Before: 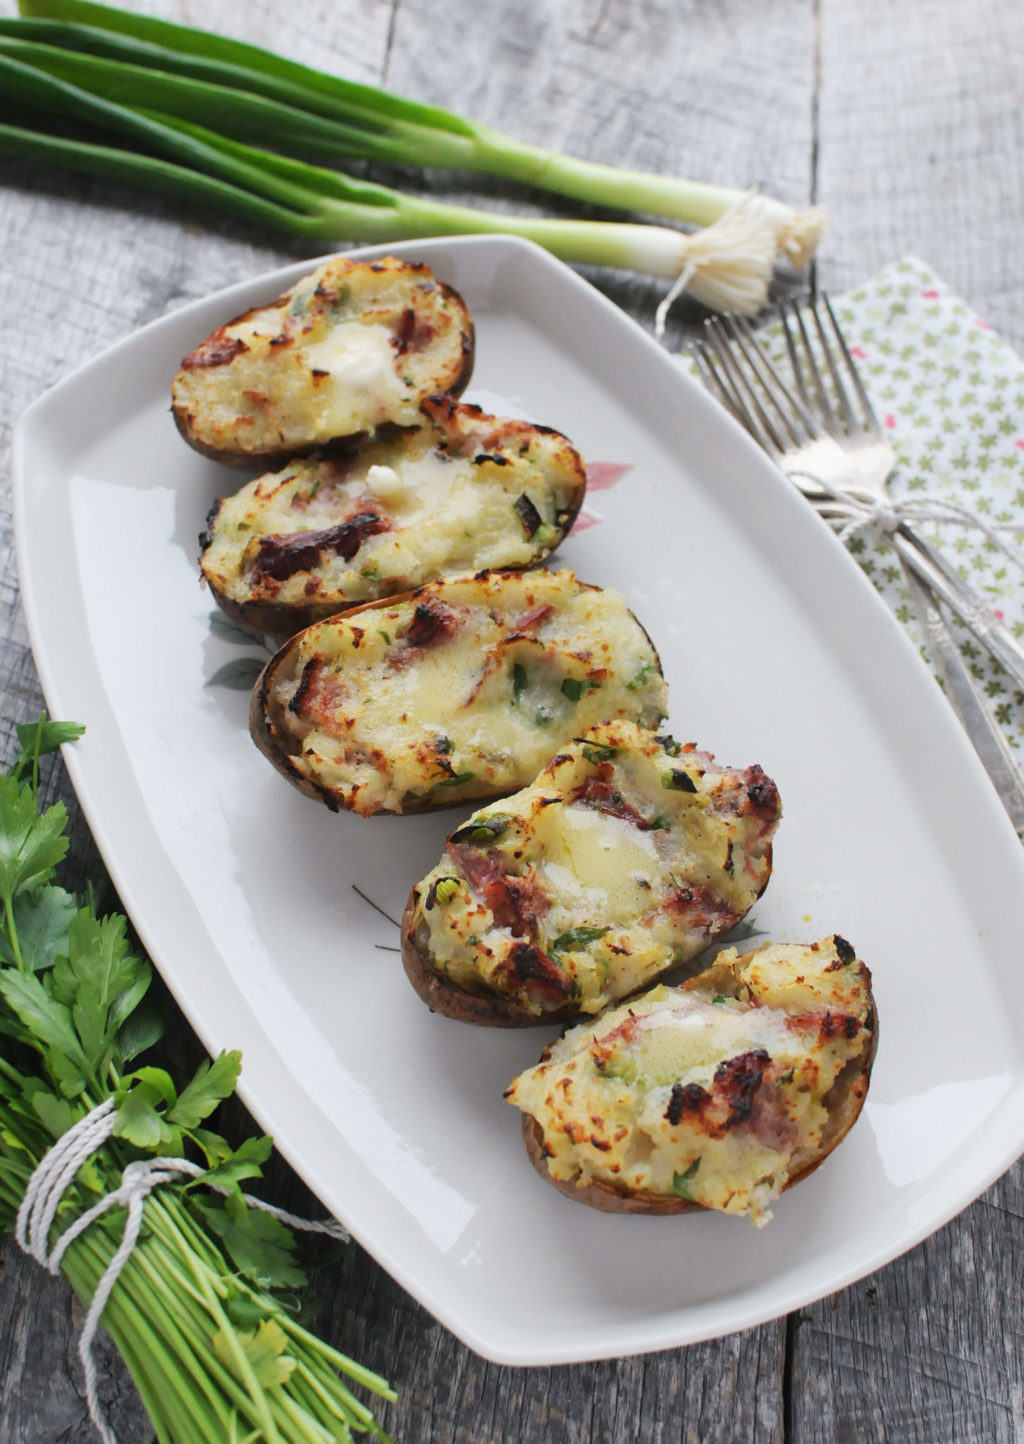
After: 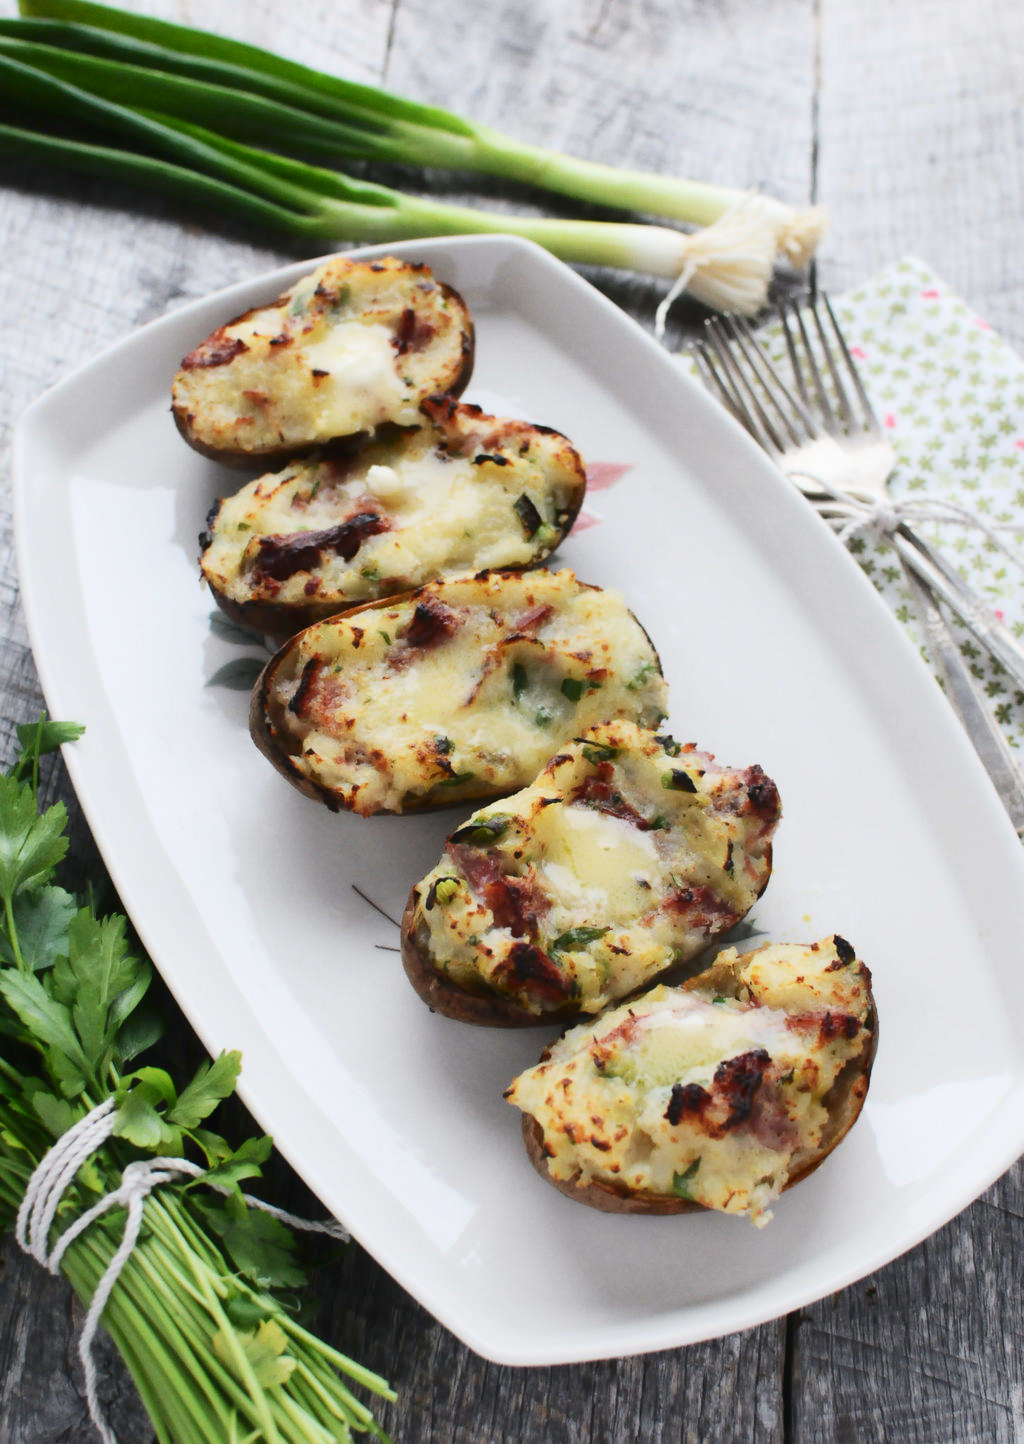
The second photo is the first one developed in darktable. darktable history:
contrast brightness saturation: contrast 0.22
contrast equalizer: octaves 7, y [[0.502, 0.505, 0.512, 0.529, 0.564, 0.588], [0.5 ×6], [0.502, 0.505, 0.512, 0.529, 0.564, 0.588], [0, 0.001, 0.001, 0.004, 0.008, 0.011], [0, 0.001, 0.001, 0.004, 0.008, 0.011]], mix -1
